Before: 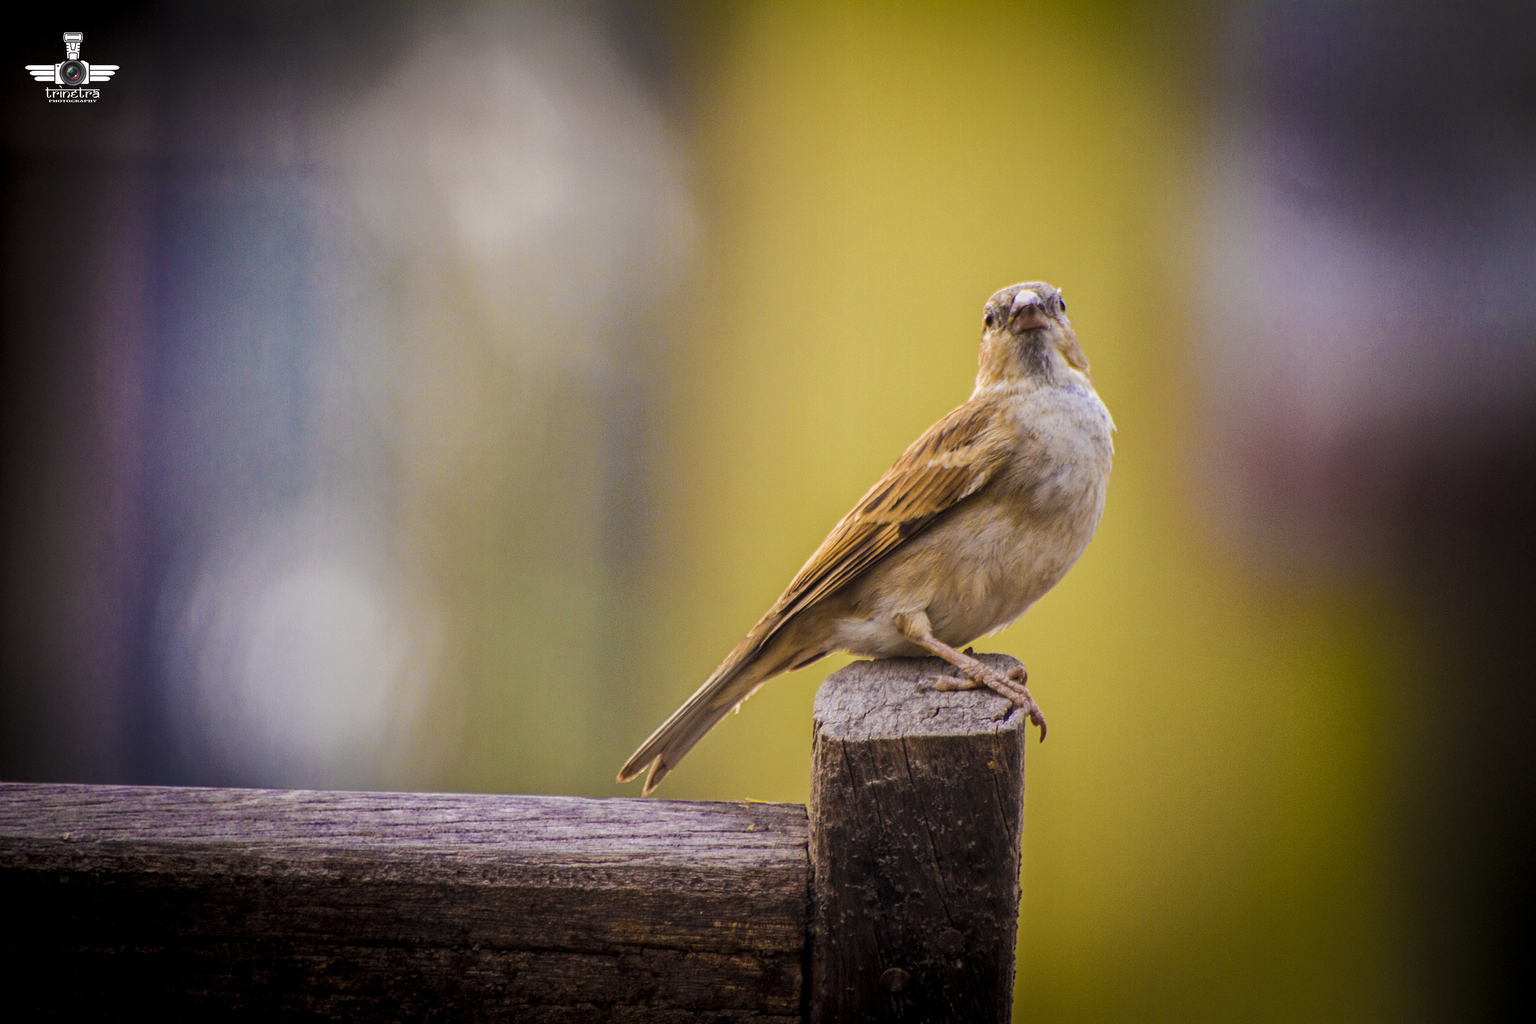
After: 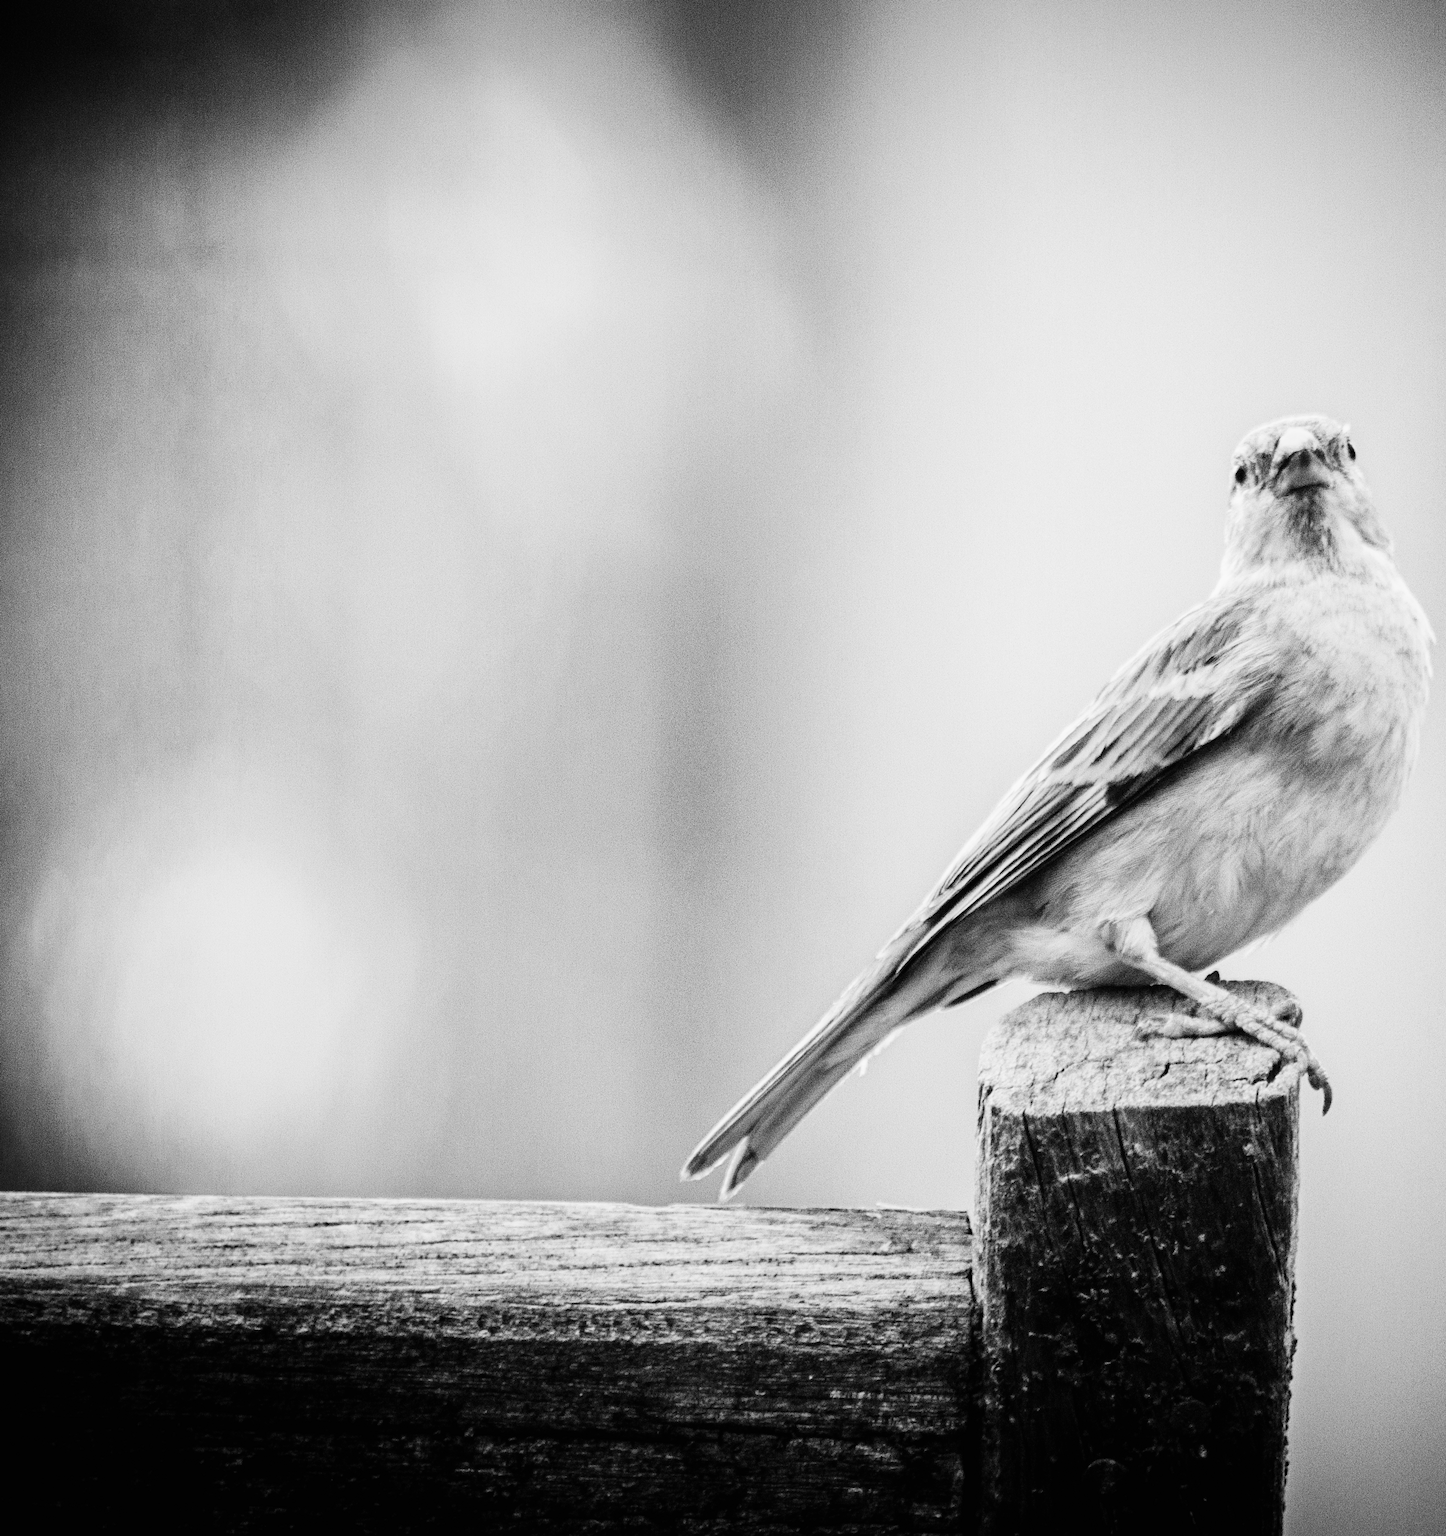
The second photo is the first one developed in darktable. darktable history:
base curve: curves: ch0 [(0, 0) (0, 0) (0.002, 0.001) (0.008, 0.003) (0.019, 0.011) (0.037, 0.037) (0.064, 0.11) (0.102, 0.232) (0.152, 0.379) (0.216, 0.524) (0.296, 0.665) (0.394, 0.789) (0.512, 0.881) (0.651, 0.945) (0.813, 0.986) (1, 1)], preserve colors none
rotate and perspective: rotation -0.45°, automatic cropping original format, crop left 0.008, crop right 0.992, crop top 0.012, crop bottom 0.988
crop: left 10.644%, right 26.528%
monochrome: a -35.87, b 49.73, size 1.7
